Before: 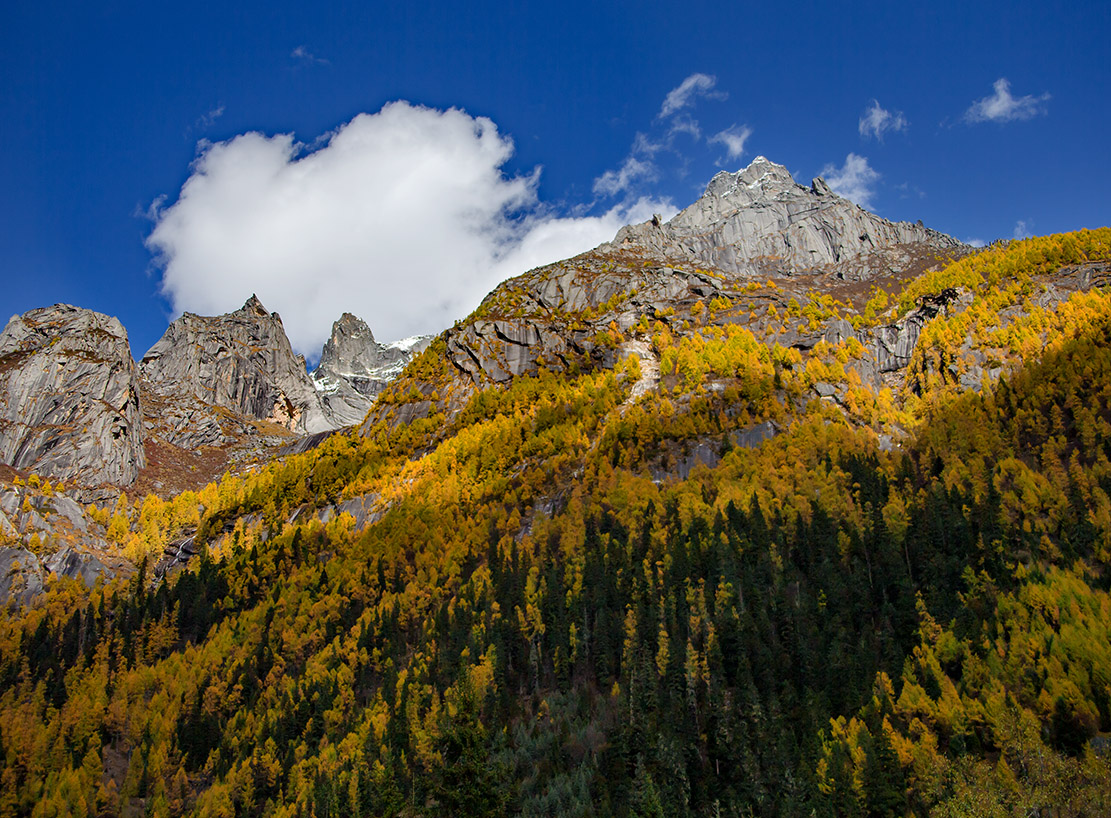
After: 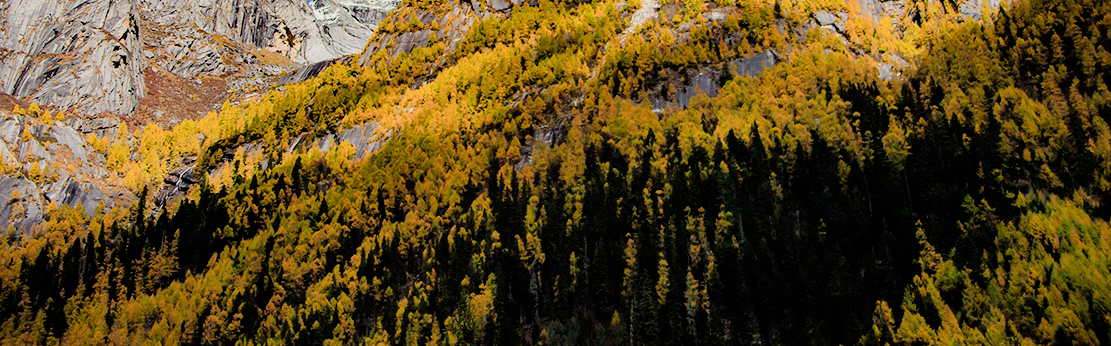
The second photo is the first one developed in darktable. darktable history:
crop: top 45.366%, bottom 12.224%
tone equalizer: -8 EV -1.11 EV, -7 EV -1.01 EV, -6 EV -0.852 EV, -5 EV -0.602 EV, -3 EV 0.571 EV, -2 EV 0.885 EV, -1 EV 1 EV, +0 EV 1.05 EV
filmic rgb: black relative exposure -8.57 EV, white relative exposure 5.57 EV, hardness 3.36, contrast 1.021, iterations of high-quality reconstruction 0
